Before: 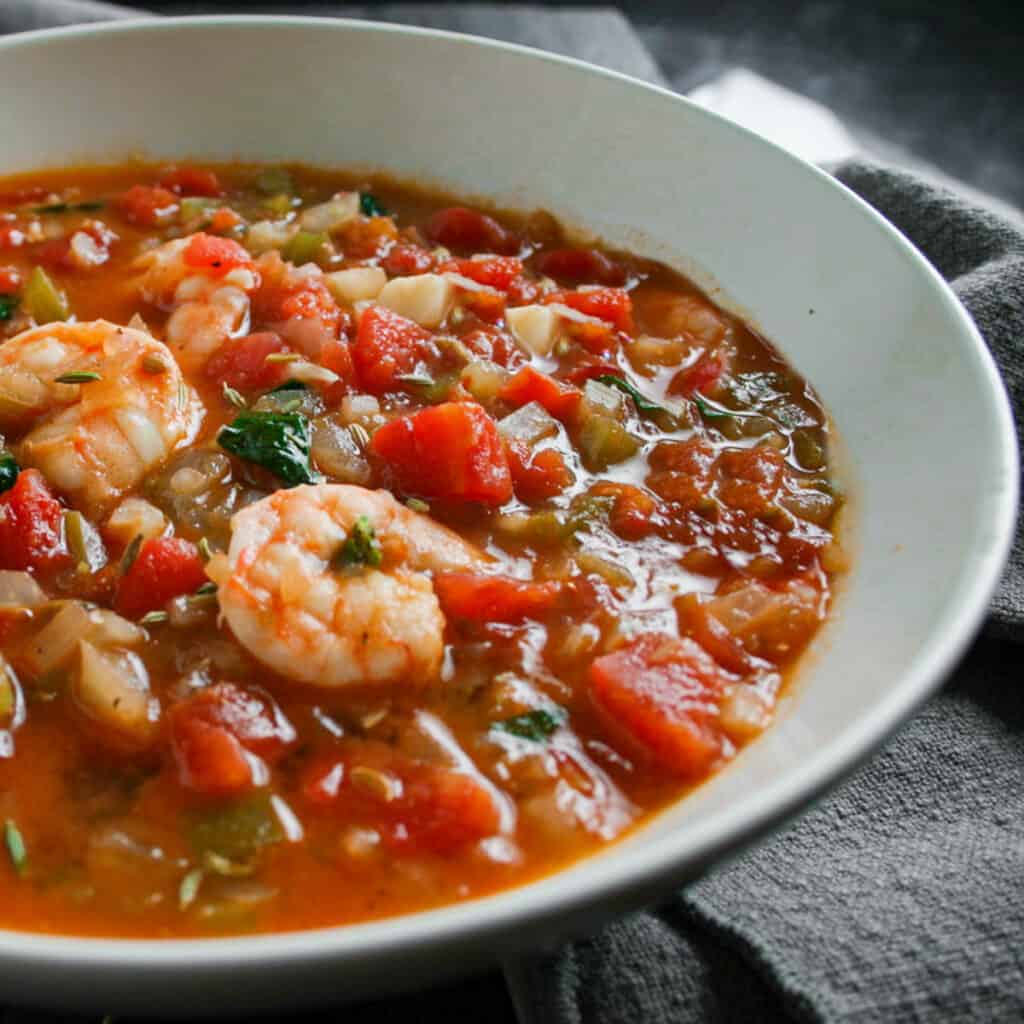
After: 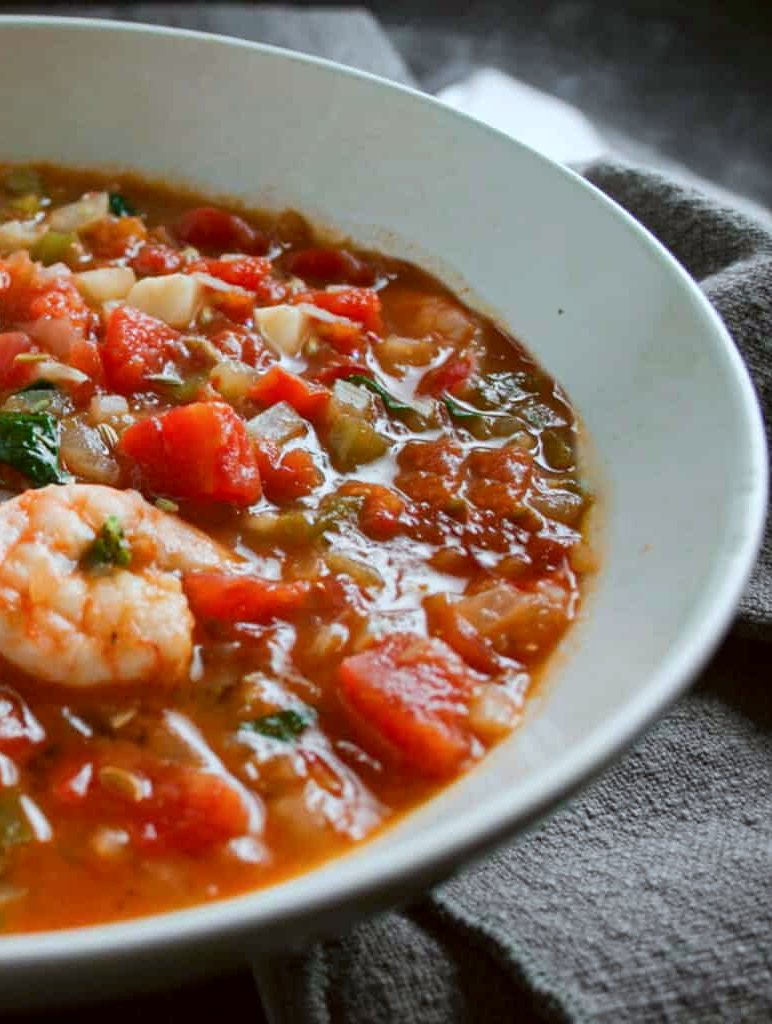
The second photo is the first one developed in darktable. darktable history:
crop and rotate: left 24.6%
color correction: highlights a* -3.28, highlights b* -6.24, shadows a* 3.1, shadows b* 5.19
